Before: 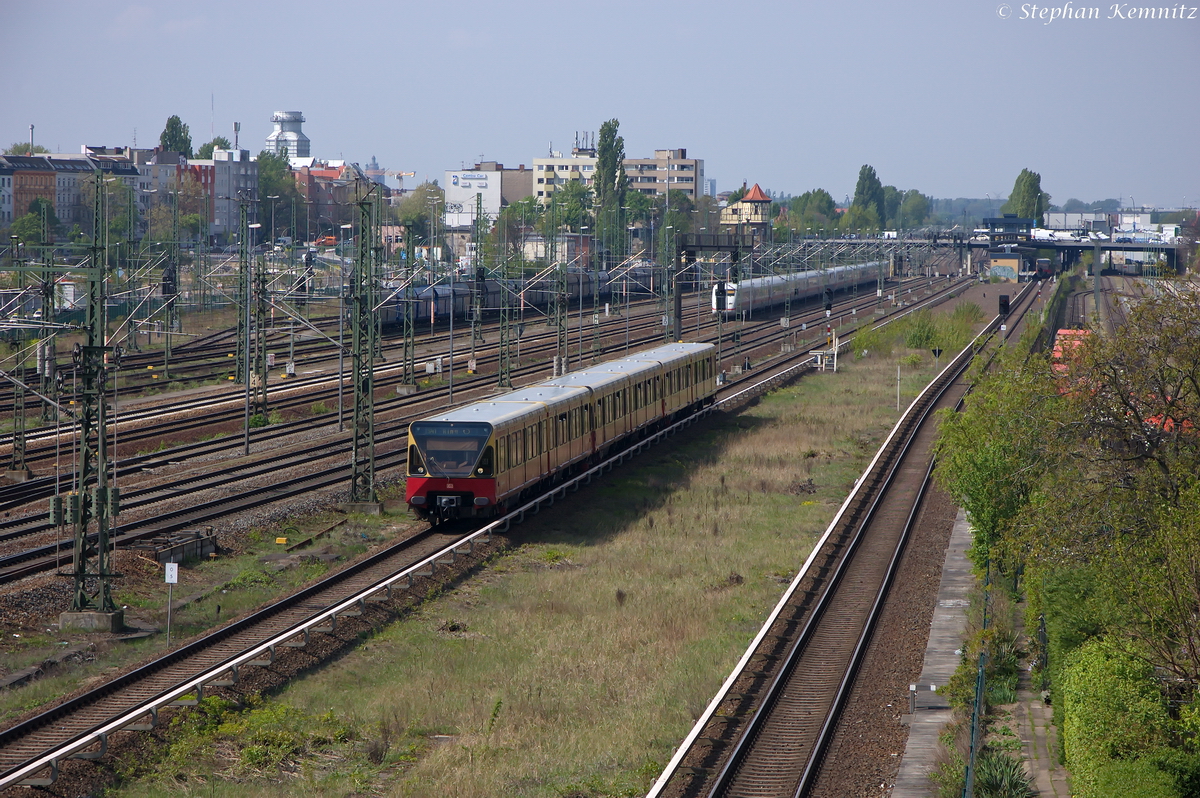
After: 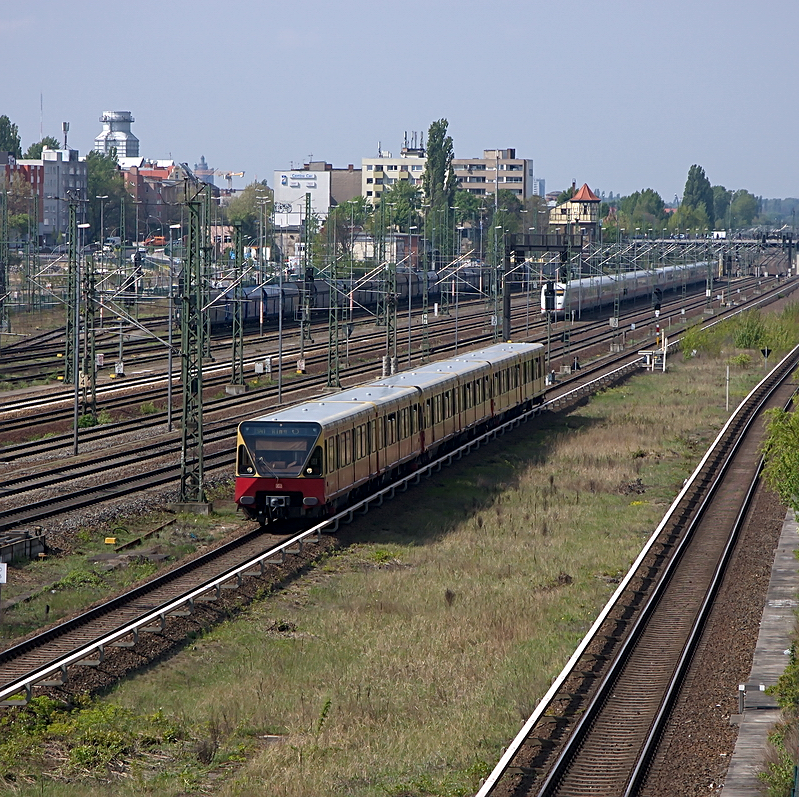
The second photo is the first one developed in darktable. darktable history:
sharpen: on, module defaults
local contrast: highlights 100%, shadows 100%, detail 120%, midtone range 0.2
crop and rotate: left 14.292%, right 19.041%
